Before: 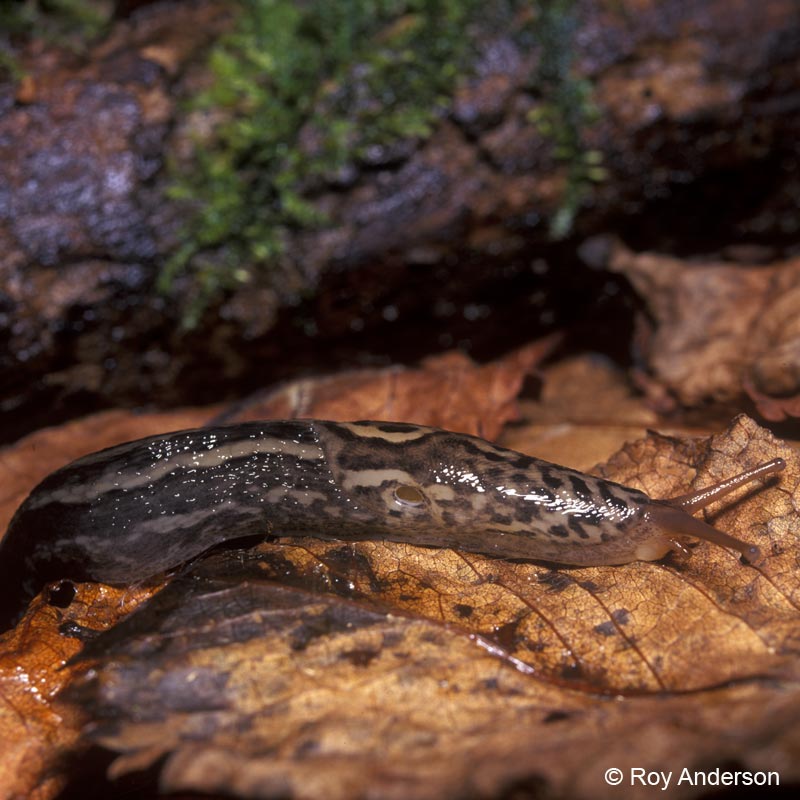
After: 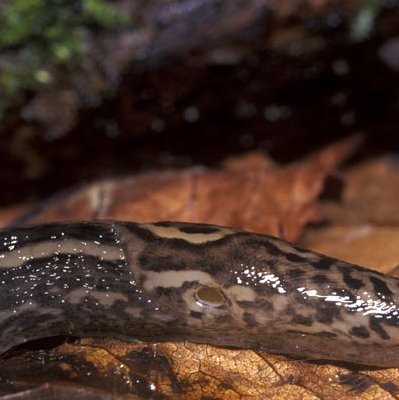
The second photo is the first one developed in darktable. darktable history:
shadows and highlights: shadows 0, highlights 40
crop: left 25%, top 25%, right 25%, bottom 25%
